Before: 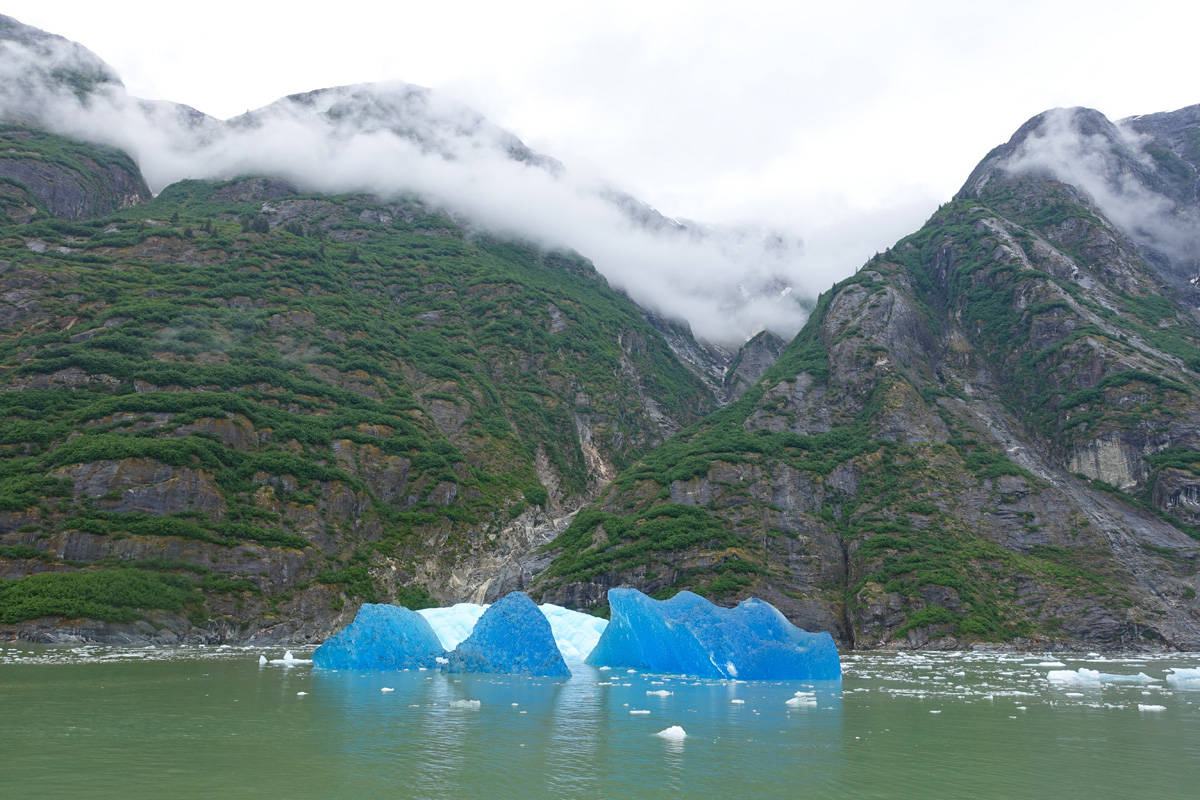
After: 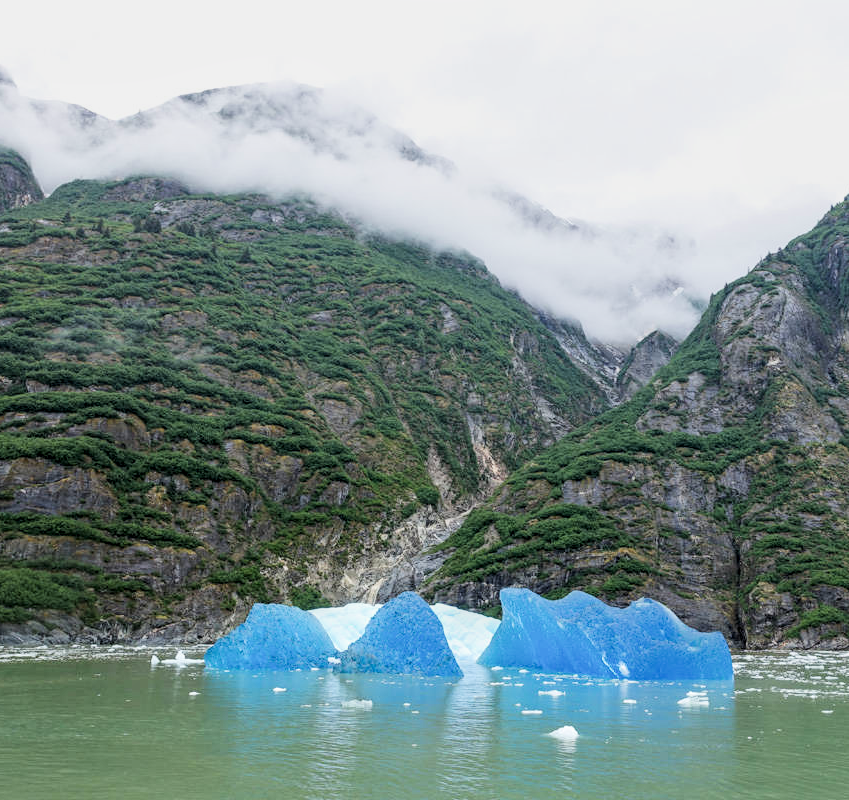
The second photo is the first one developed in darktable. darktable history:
filmic rgb: black relative exposure -5.07 EV, white relative exposure 3.96 EV, hardness 2.91, contrast 1.298, highlights saturation mix -8.93%
local contrast: on, module defaults
exposure: black level correction 0, exposure 0.397 EV, compensate highlight preservation false
crop and rotate: left 9.081%, right 20.164%
